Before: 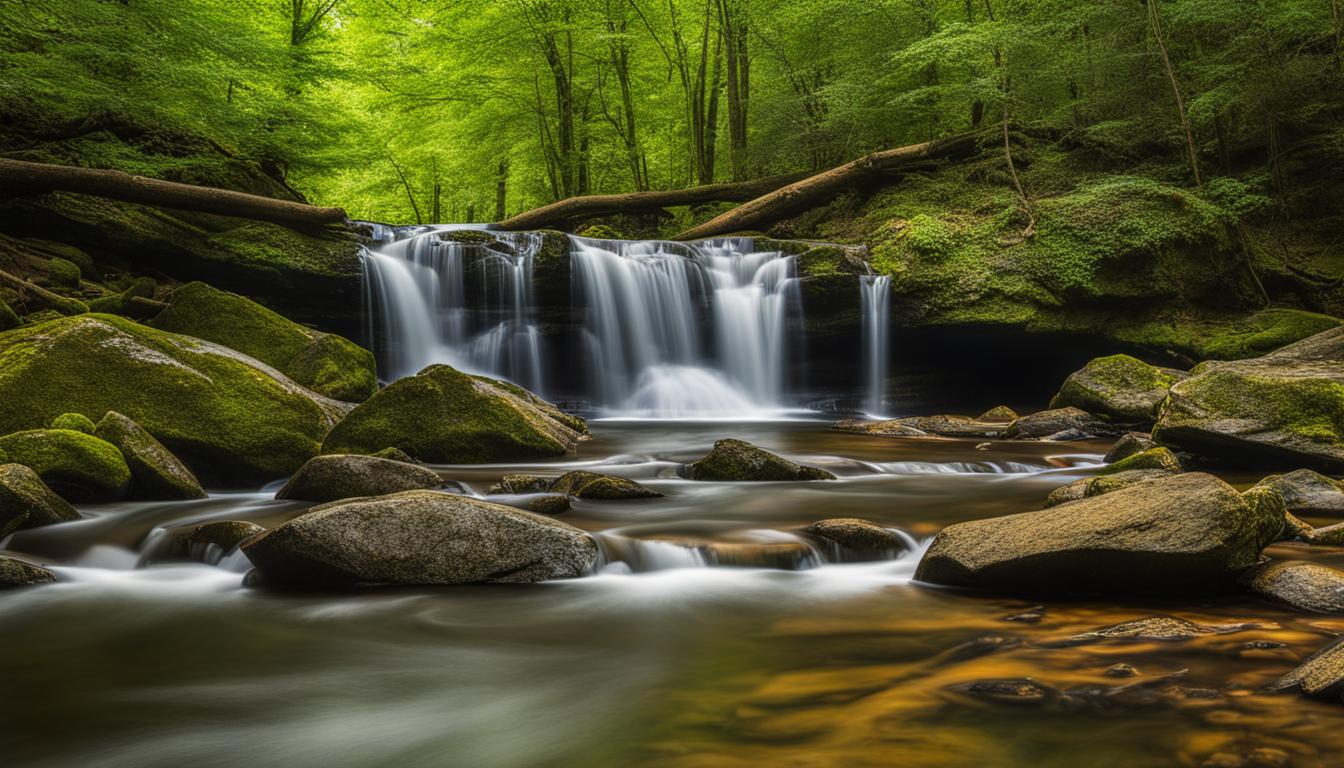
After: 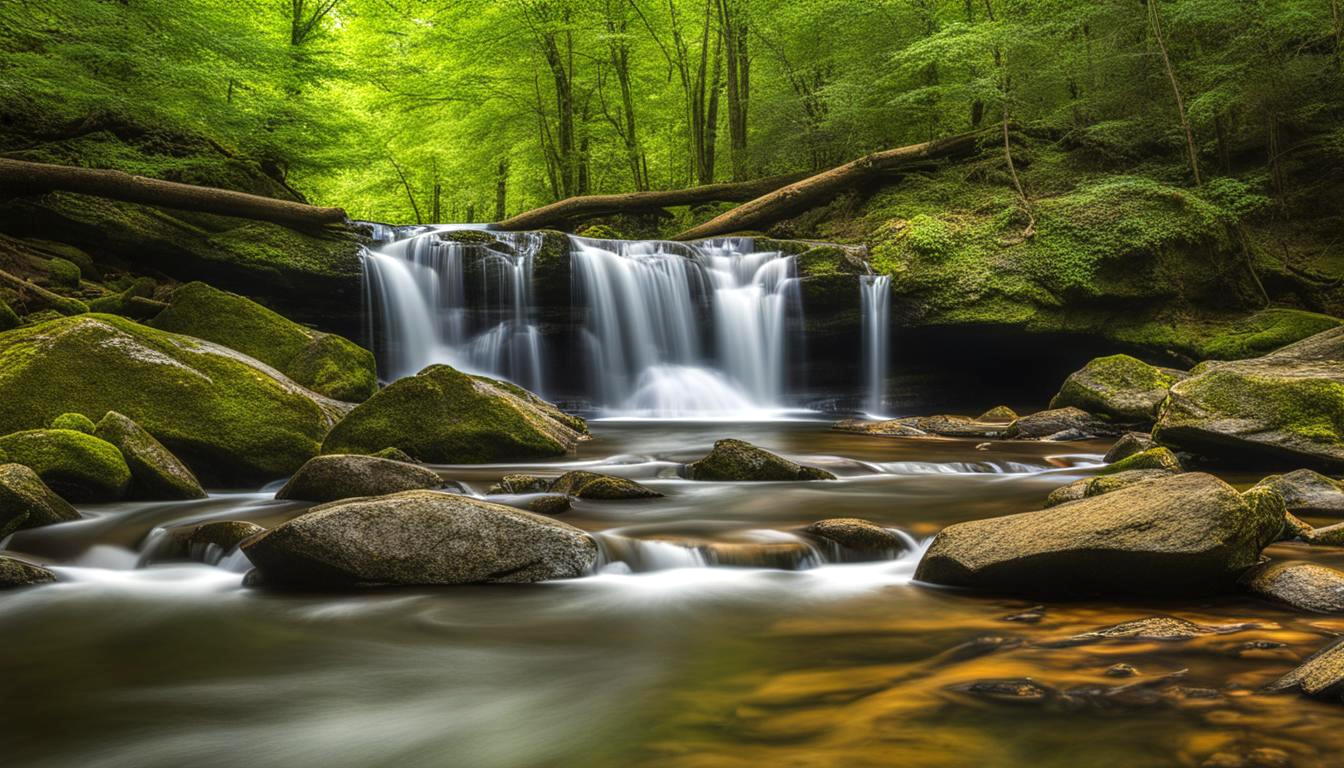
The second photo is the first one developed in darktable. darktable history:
exposure: exposure 0.378 EV, compensate highlight preservation false
